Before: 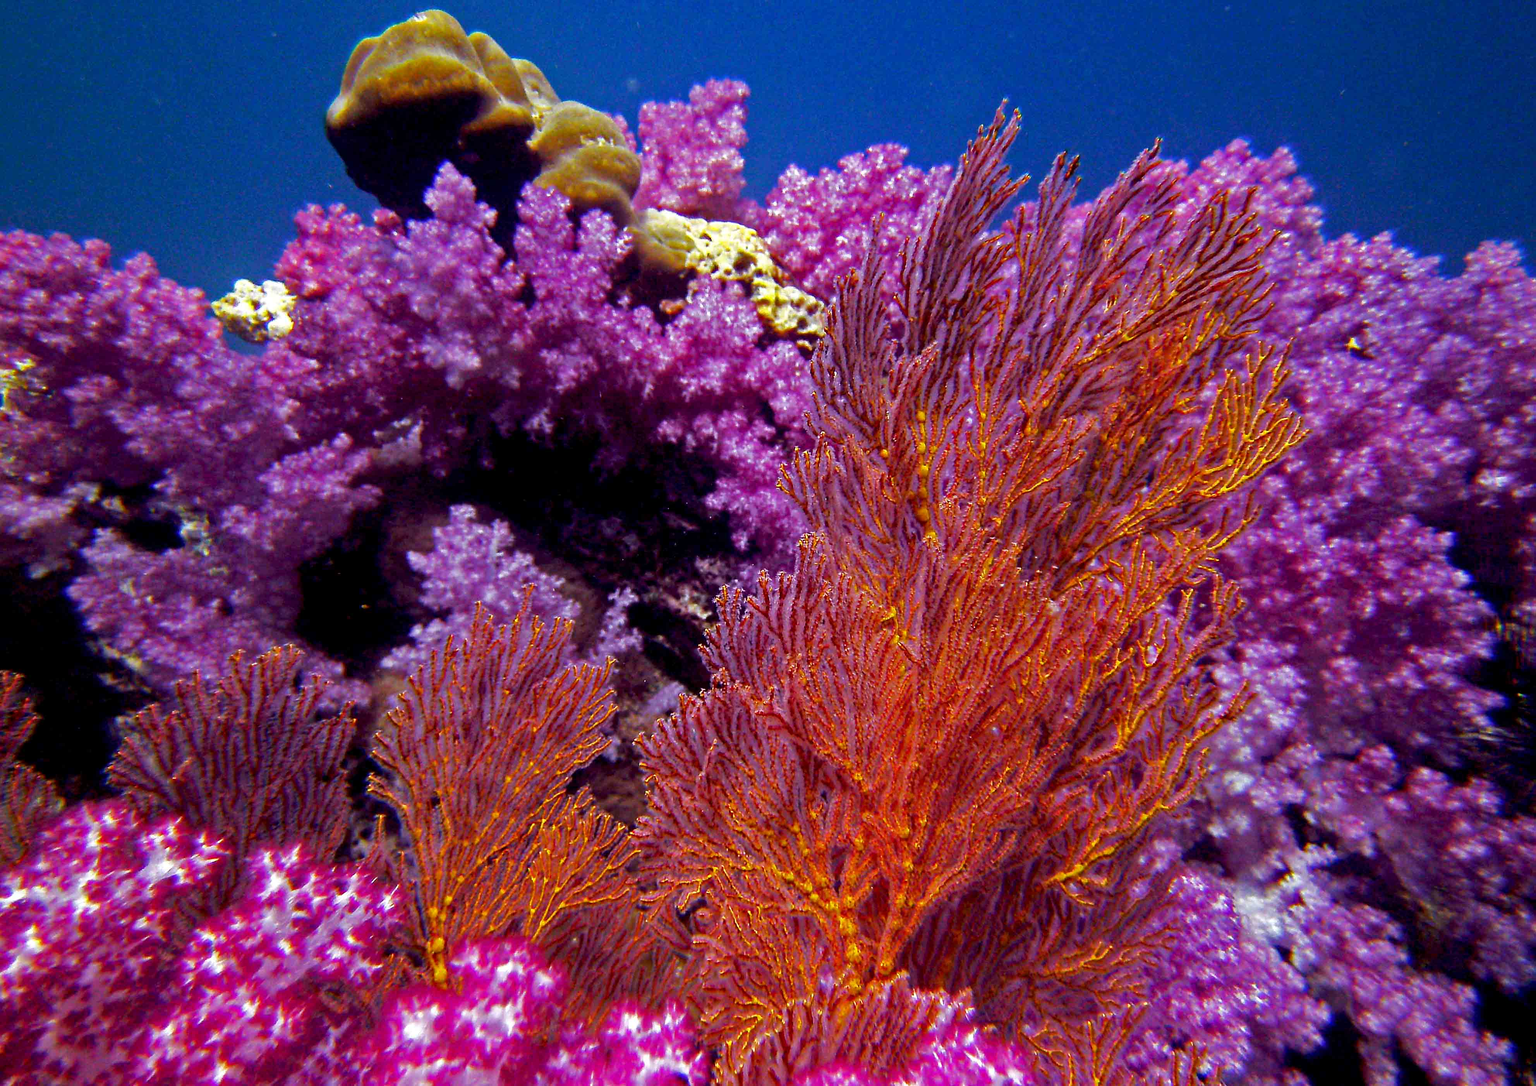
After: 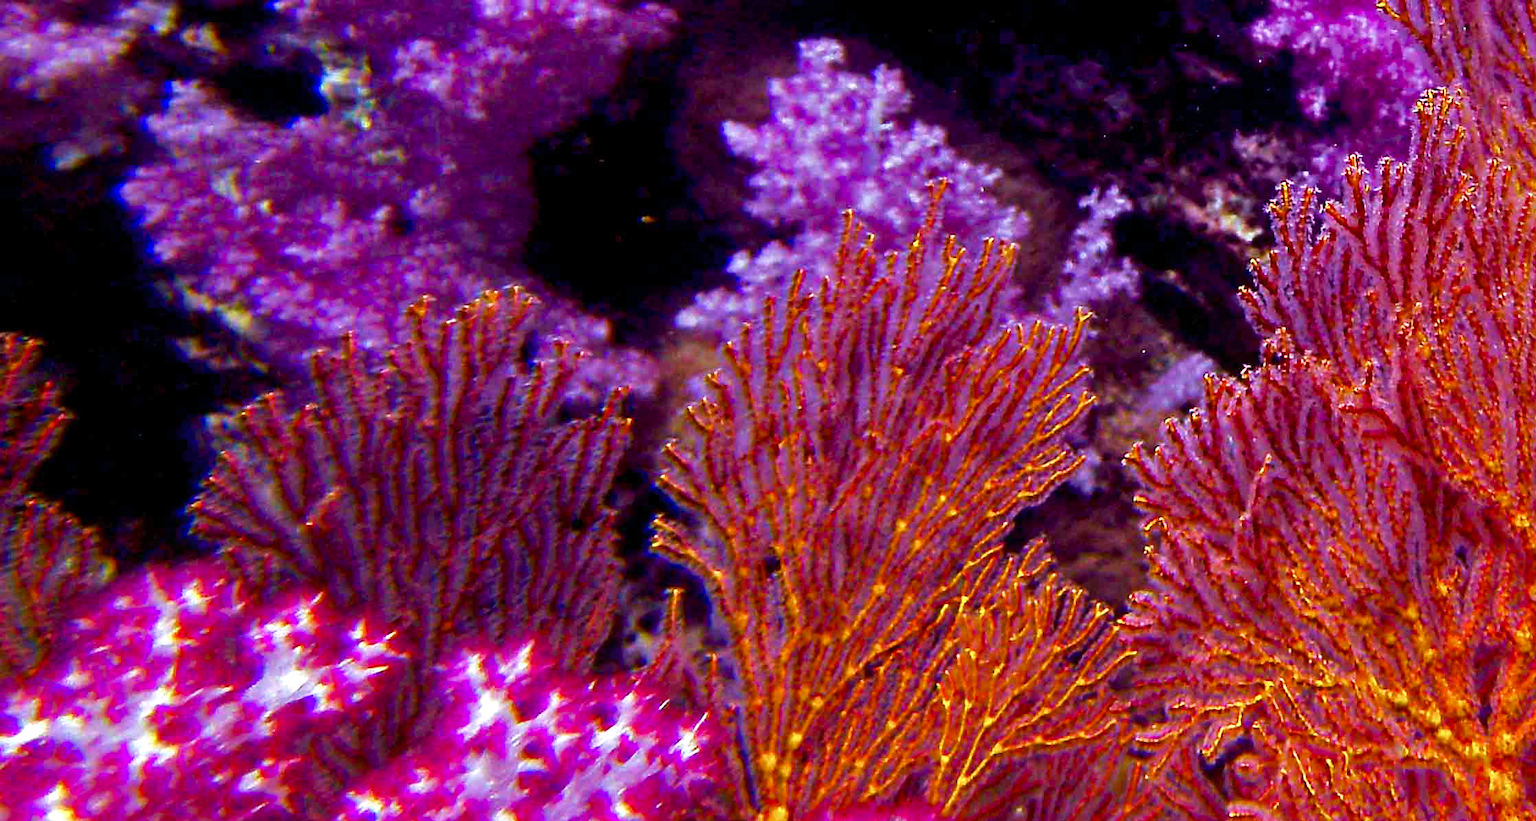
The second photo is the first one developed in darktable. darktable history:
rgb levels: preserve colors max RGB
color balance rgb: linear chroma grading › shadows 32%, linear chroma grading › global chroma -2%, linear chroma grading › mid-tones 4%, perceptual saturation grading › global saturation -2%, perceptual saturation grading › highlights -8%, perceptual saturation grading › mid-tones 8%, perceptual saturation grading › shadows 4%, perceptual brilliance grading › highlights 8%, perceptual brilliance grading › mid-tones 4%, perceptual brilliance grading › shadows 2%, global vibrance 16%, saturation formula JzAzBz (2021)
white balance: red 0.98, blue 1.034
bloom: size 13.65%, threshold 98.39%, strength 4.82%
velvia: on, module defaults
crop: top 44.483%, right 43.593%, bottom 12.892%
